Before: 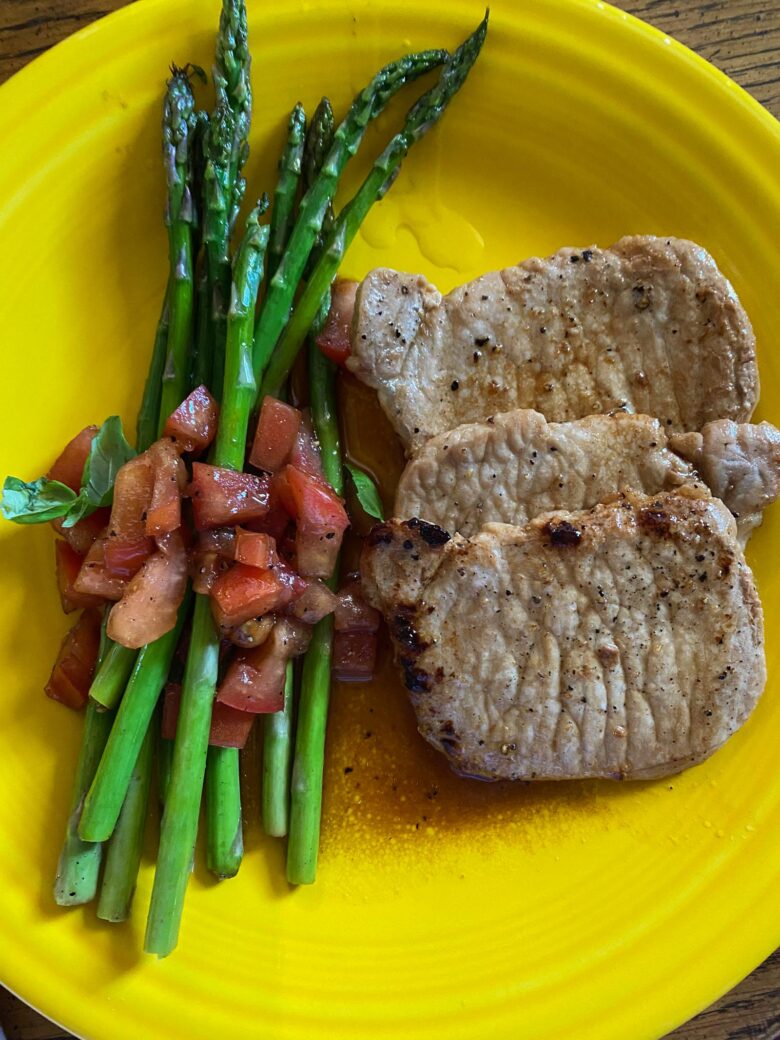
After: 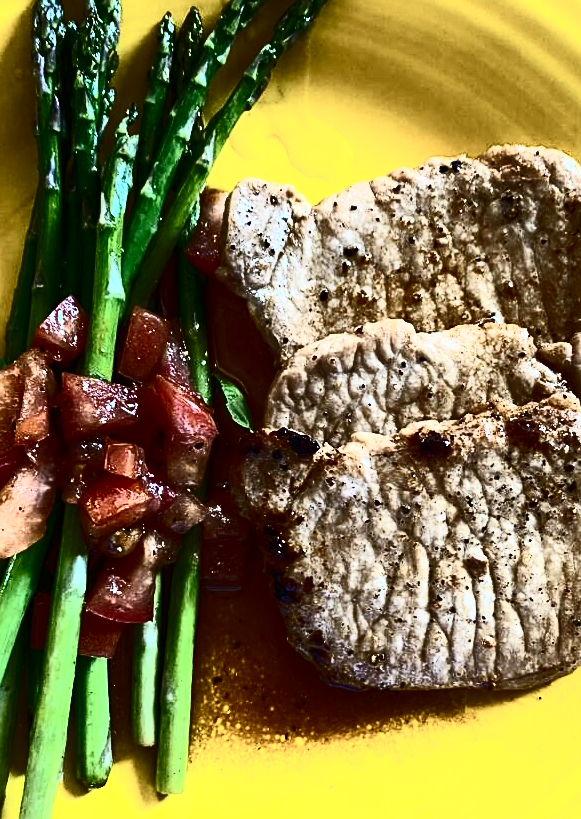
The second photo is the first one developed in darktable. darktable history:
sharpen: on, module defaults
contrast brightness saturation: contrast 0.943, brightness 0.198
crop: left 16.814%, top 8.667%, right 8.673%, bottom 12.575%
